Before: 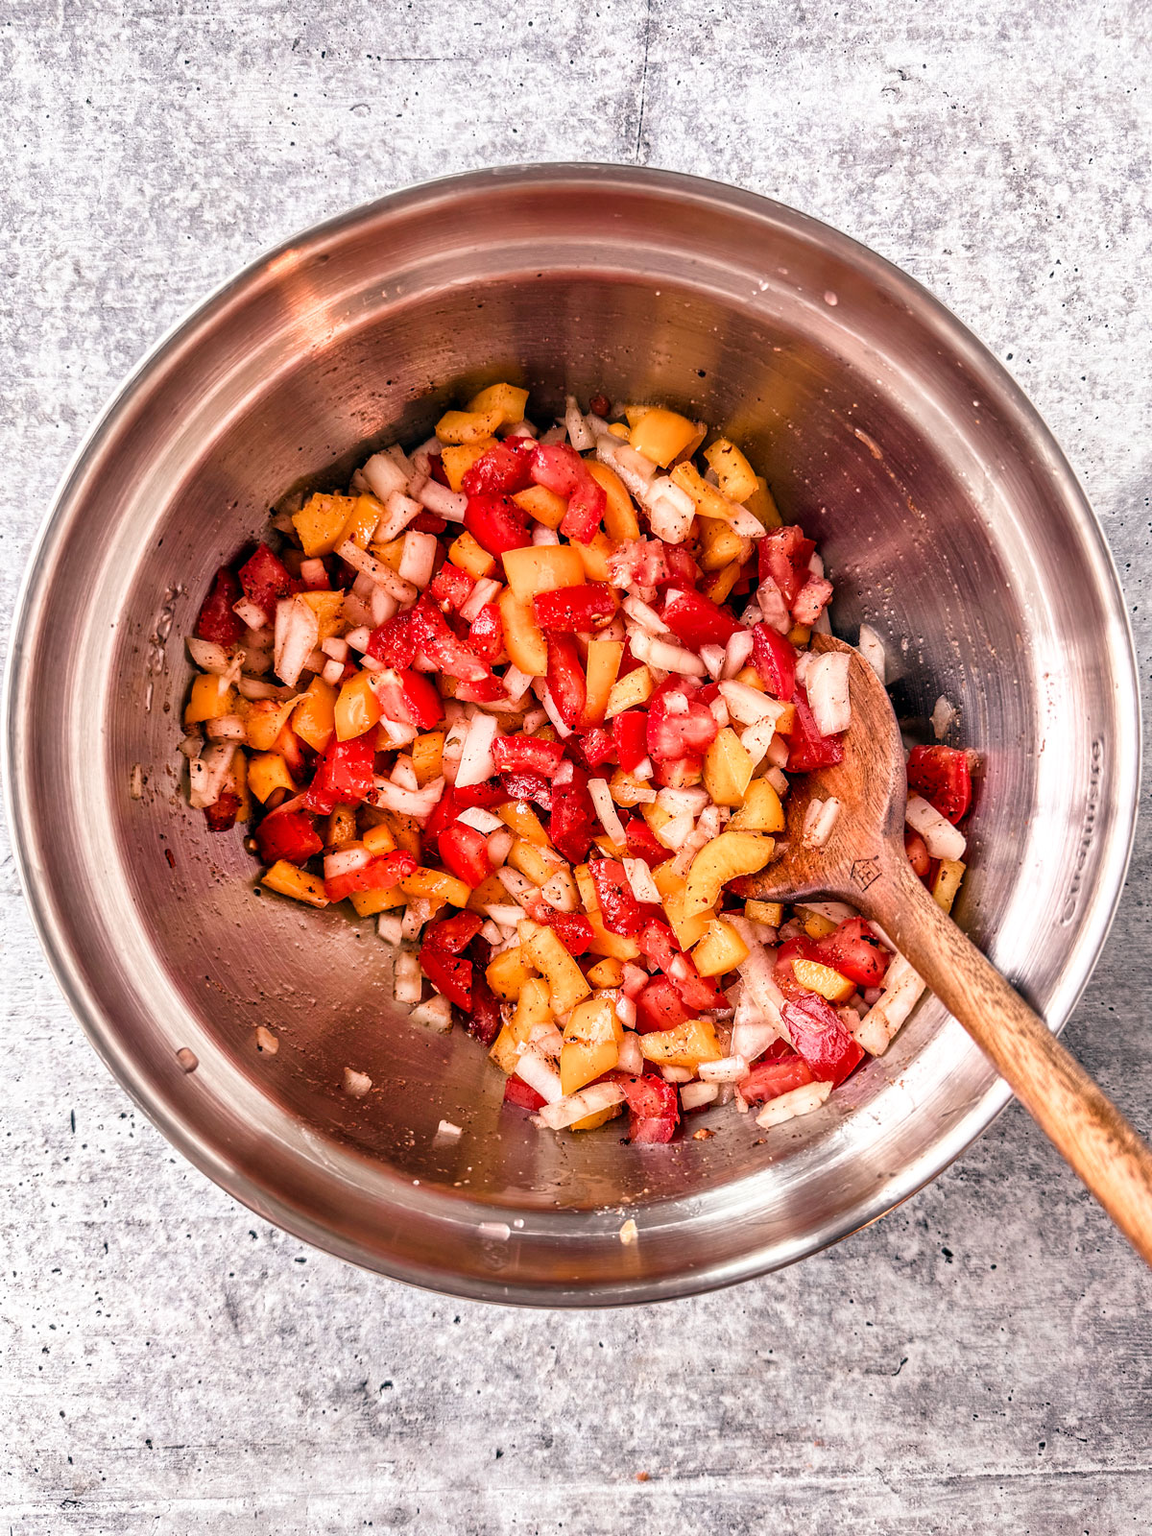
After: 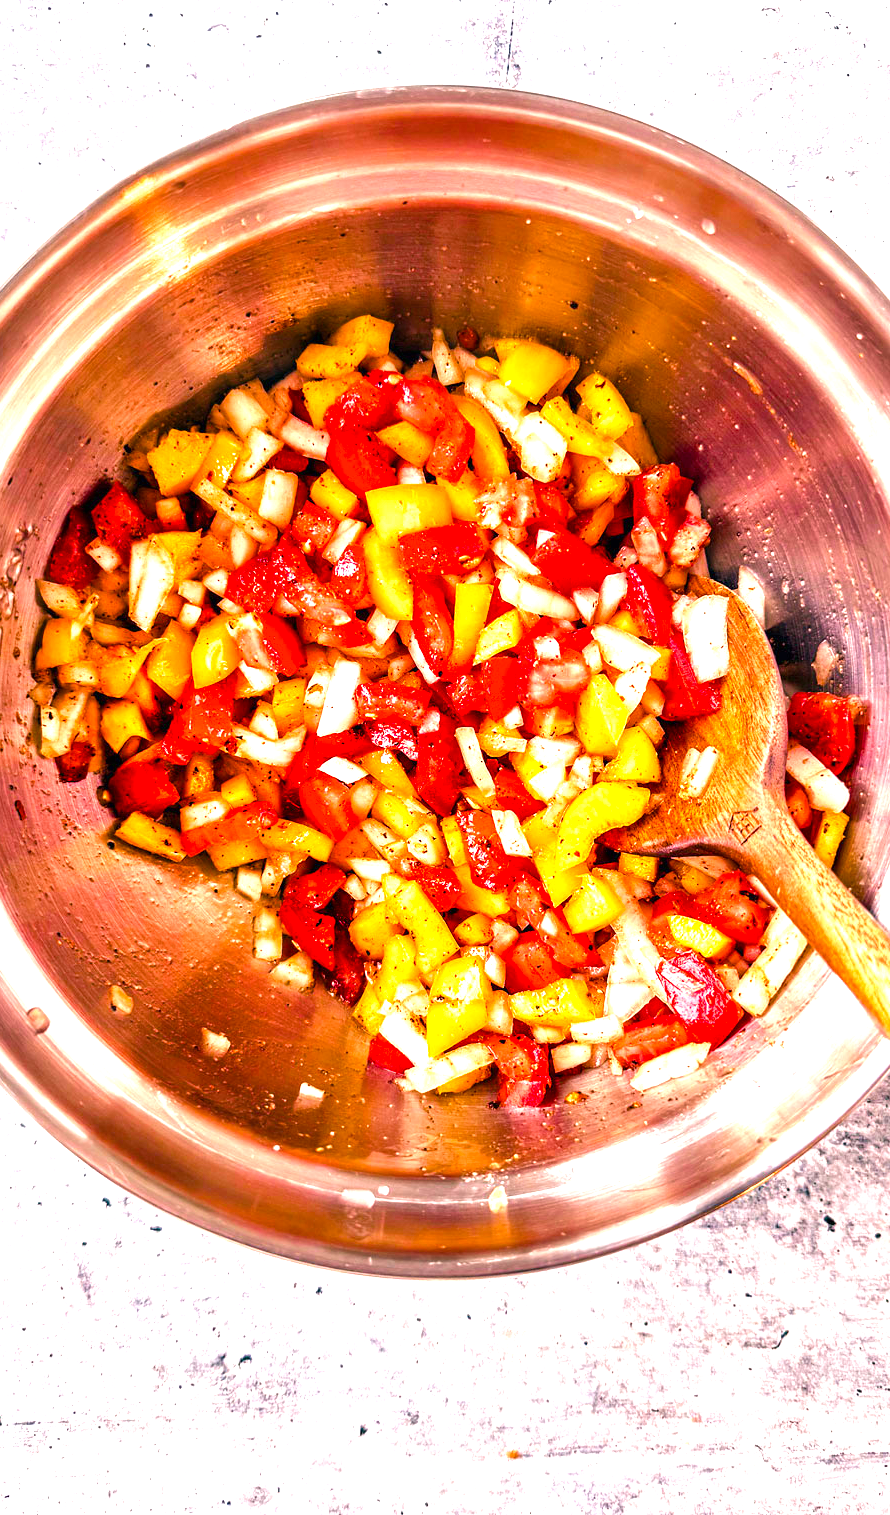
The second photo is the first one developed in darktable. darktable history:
crop and rotate: left 13.15%, top 5.251%, right 12.609%
velvia: on, module defaults
exposure: black level correction 0, exposure 1.2 EV, compensate highlight preservation false
color balance rgb: linear chroma grading › global chroma 15%, perceptual saturation grading › global saturation 30%
